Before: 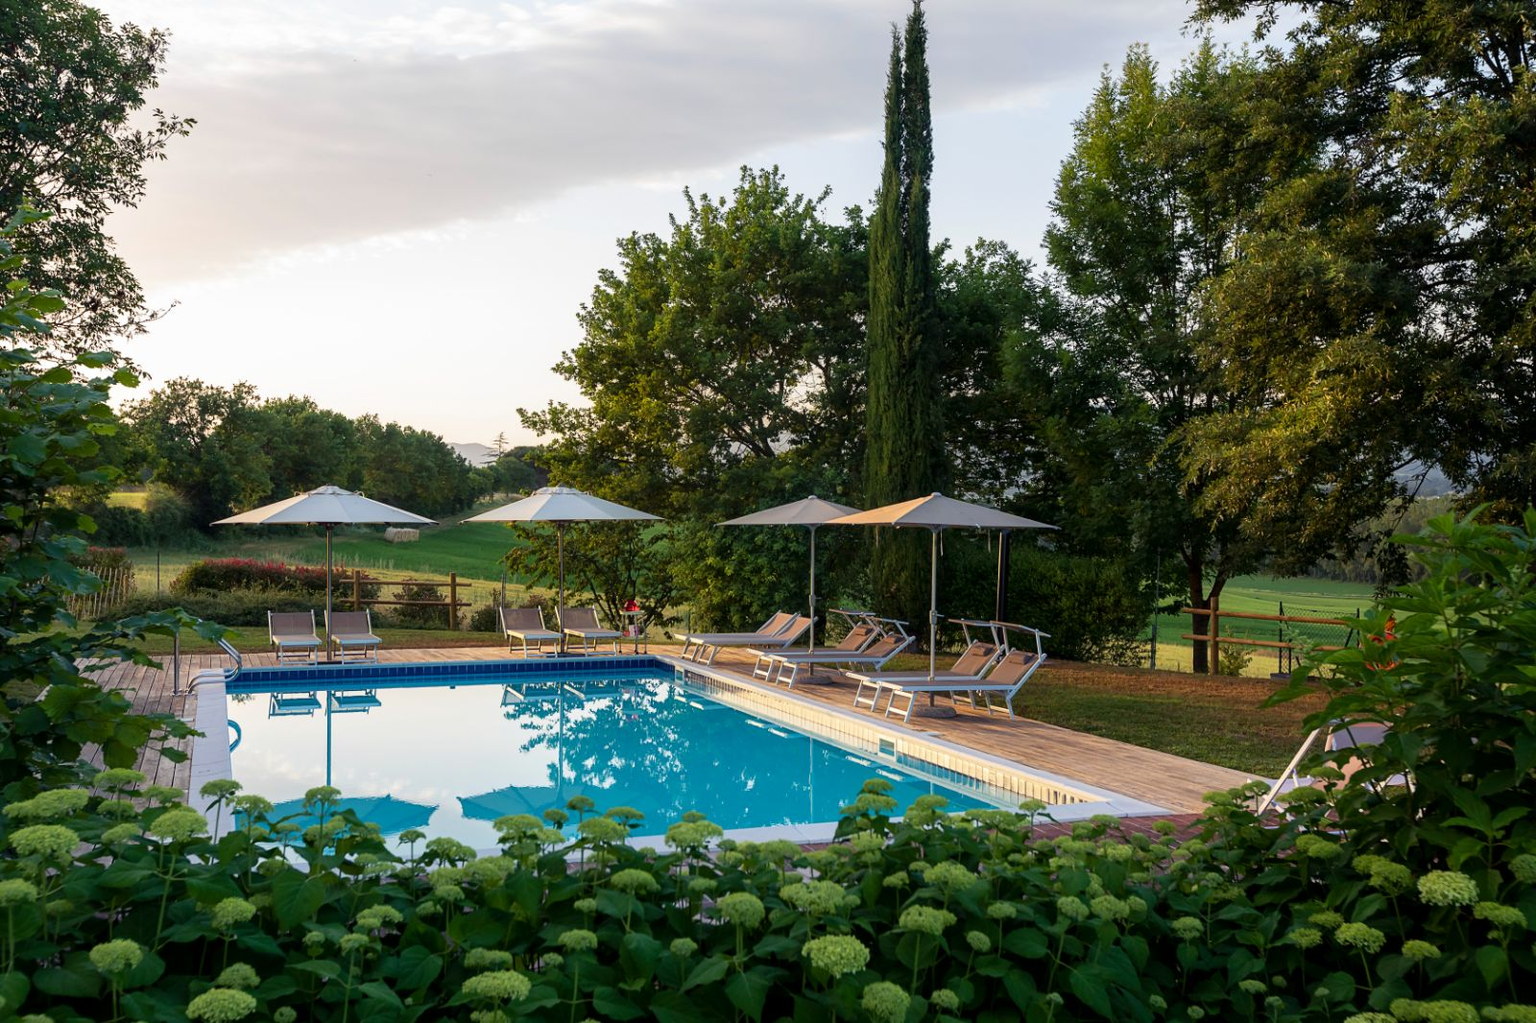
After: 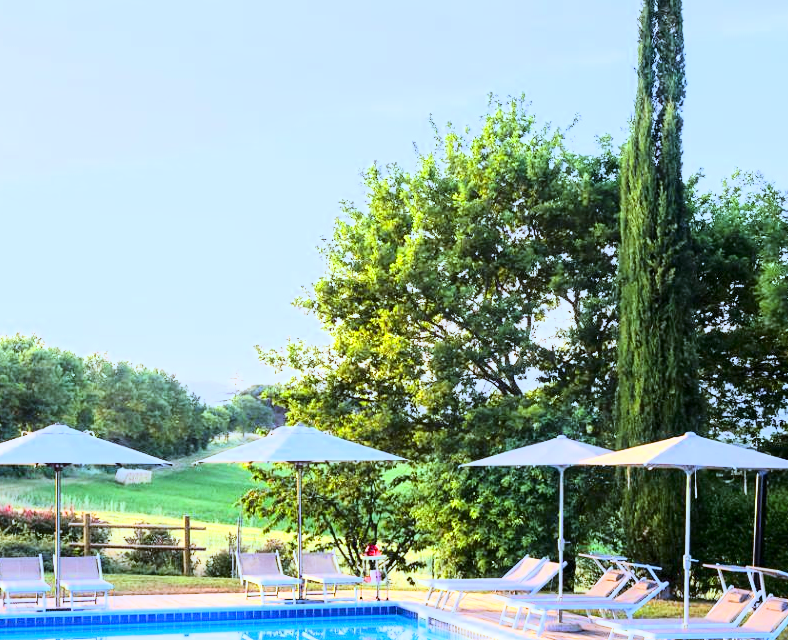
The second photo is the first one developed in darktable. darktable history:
crop: left 17.835%, top 7.675%, right 32.881%, bottom 32.213%
white balance: red 0.871, blue 1.249
tone curve: curves: ch0 [(0, 0) (0.417, 0.851) (1, 1)]
